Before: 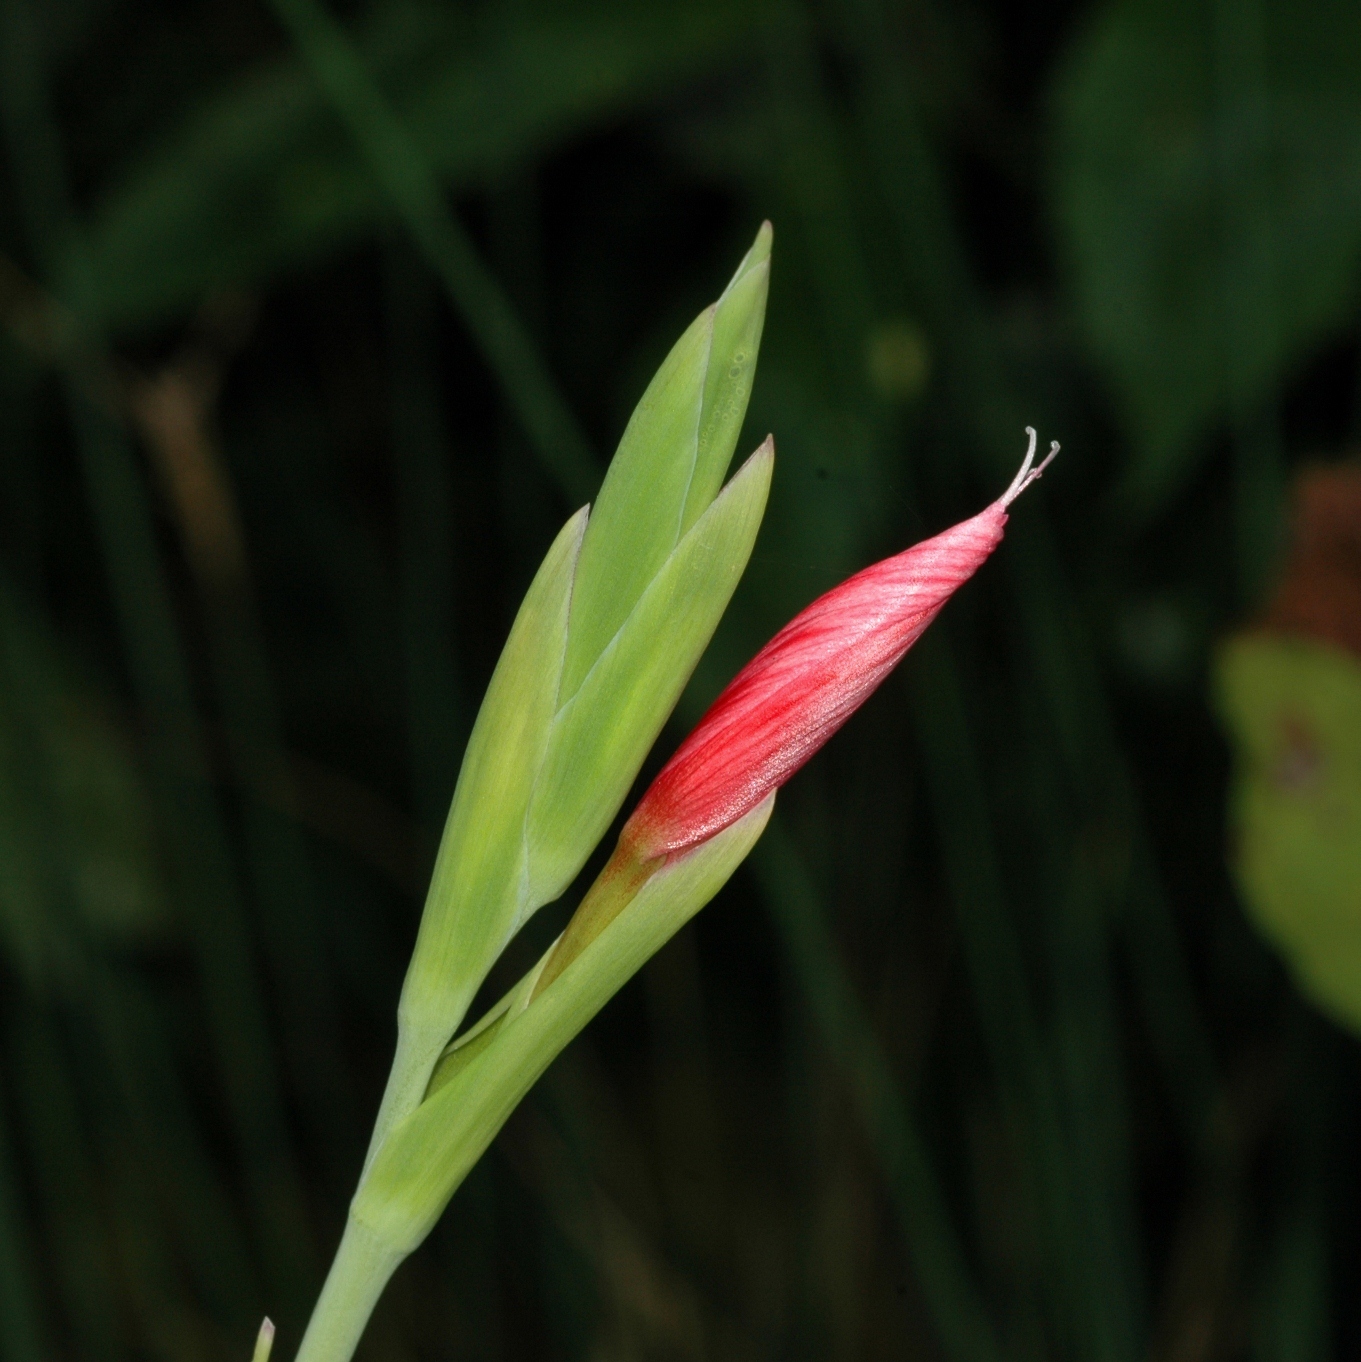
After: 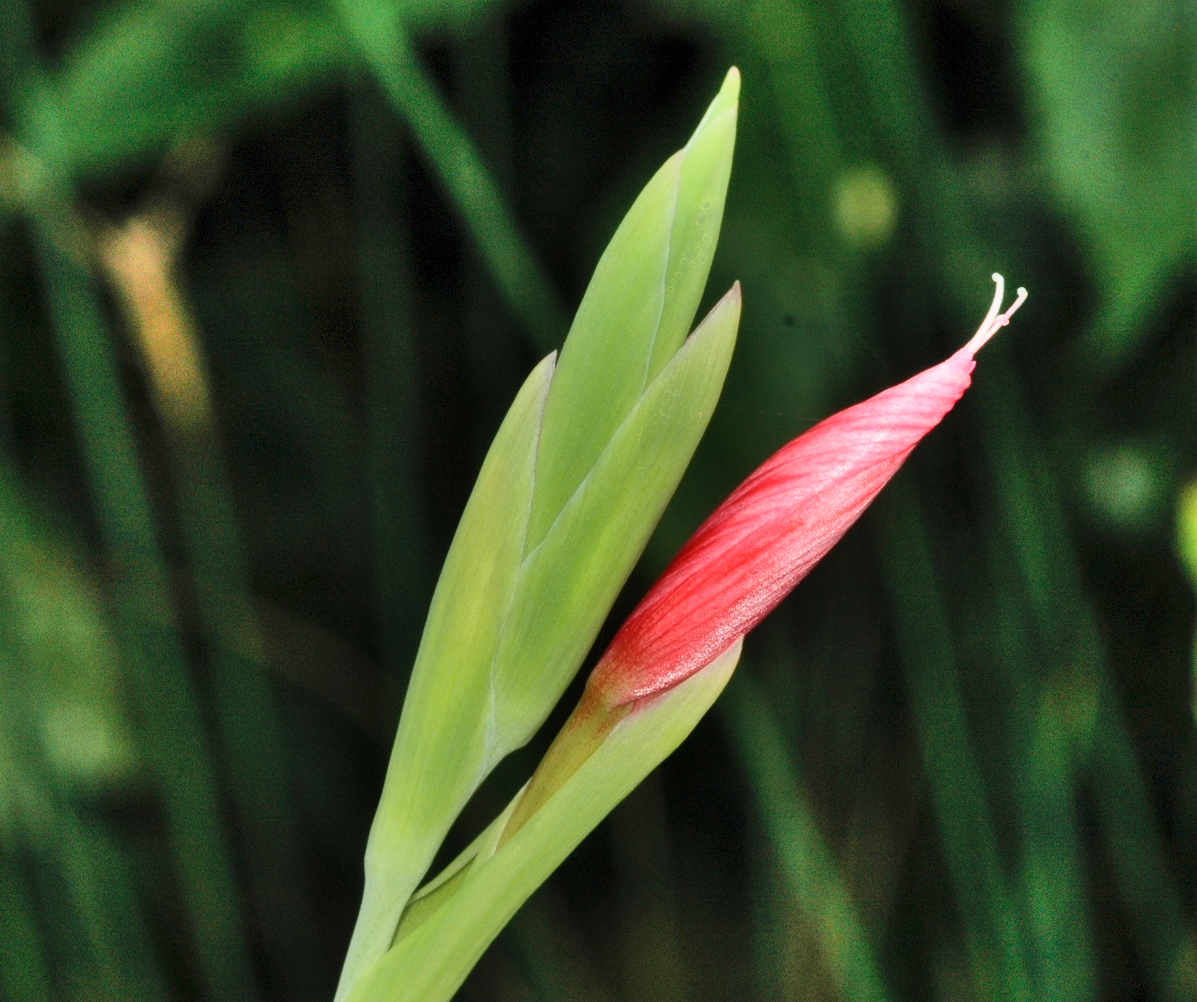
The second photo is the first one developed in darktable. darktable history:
shadows and highlights: shadows 75, highlights -60.85, soften with gaussian
crop and rotate: left 2.425%, top 11.305%, right 9.6%, bottom 15.08%
